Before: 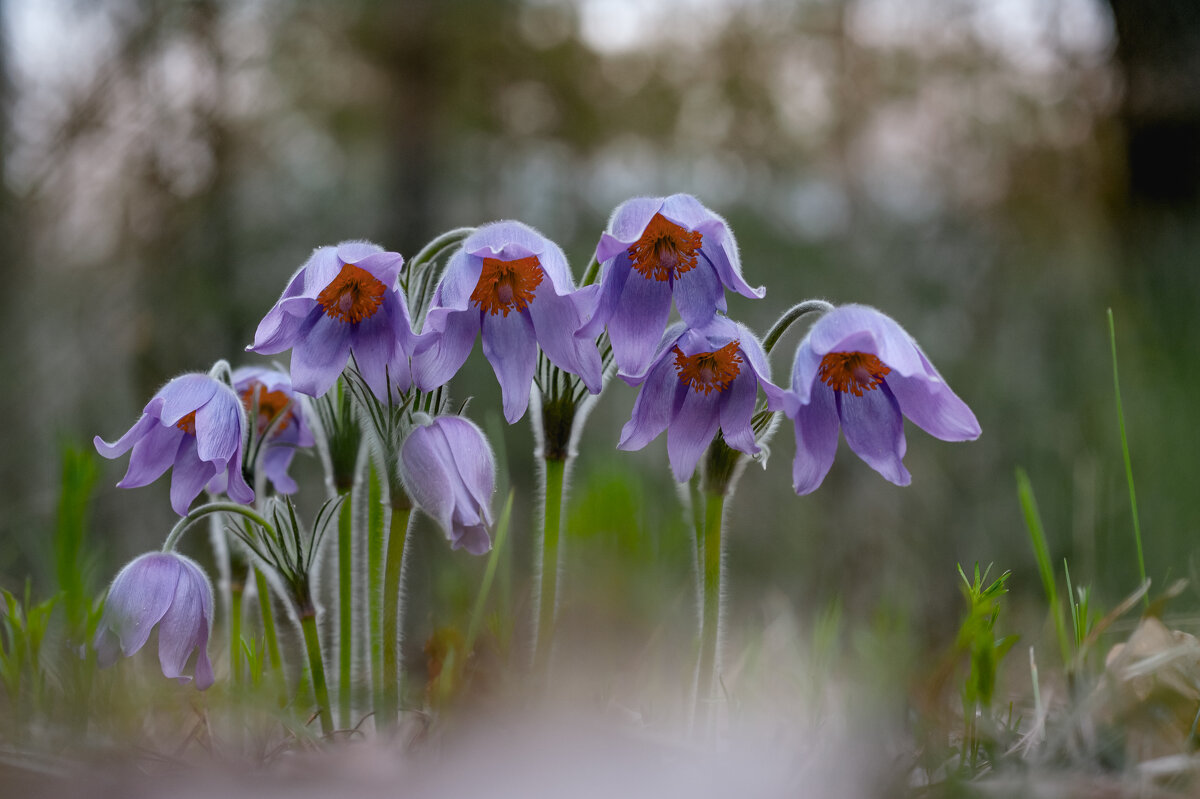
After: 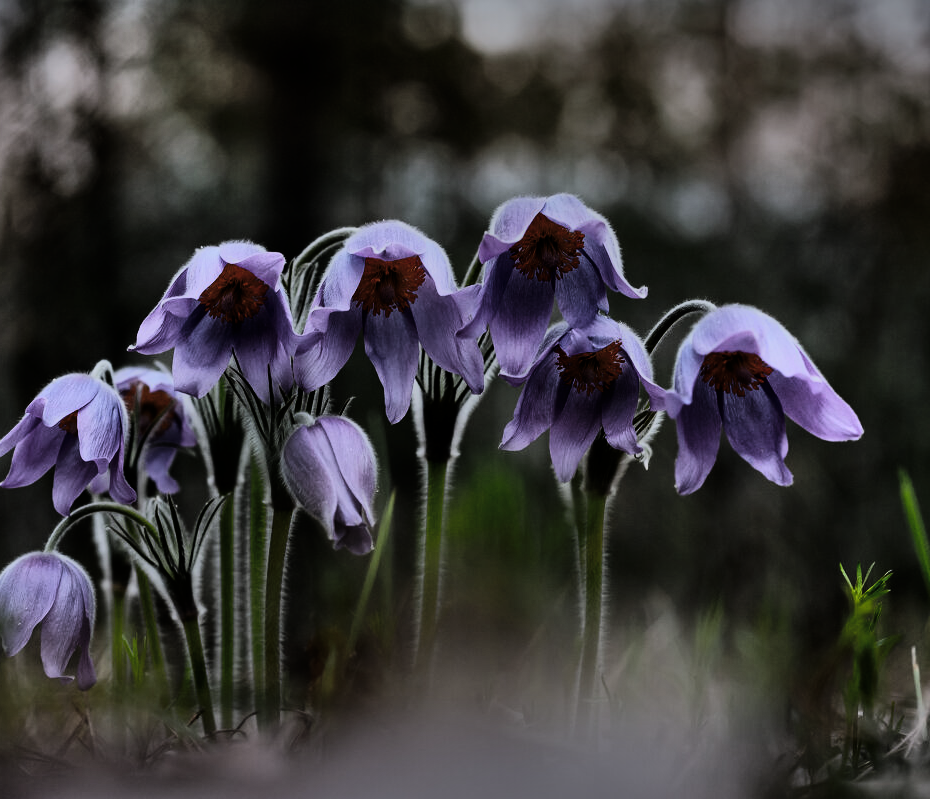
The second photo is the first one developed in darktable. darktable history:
crop: left 9.864%, right 12.559%
filmic rgb: black relative exposure -7.36 EV, white relative exposure 5.07 EV, hardness 3.21
exposure: exposure -2.359 EV, compensate highlight preservation false
tone curve: curves: ch0 [(0, 0) (0.004, 0.001) (0.133, 0.112) (0.325, 0.362) (0.832, 0.893) (1, 1)], color space Lab, linked channels, preserve colors none
shadows and highlights: shadows 80.9, white point adjustment -8.98, highlights -61.35, soften with gaussian
